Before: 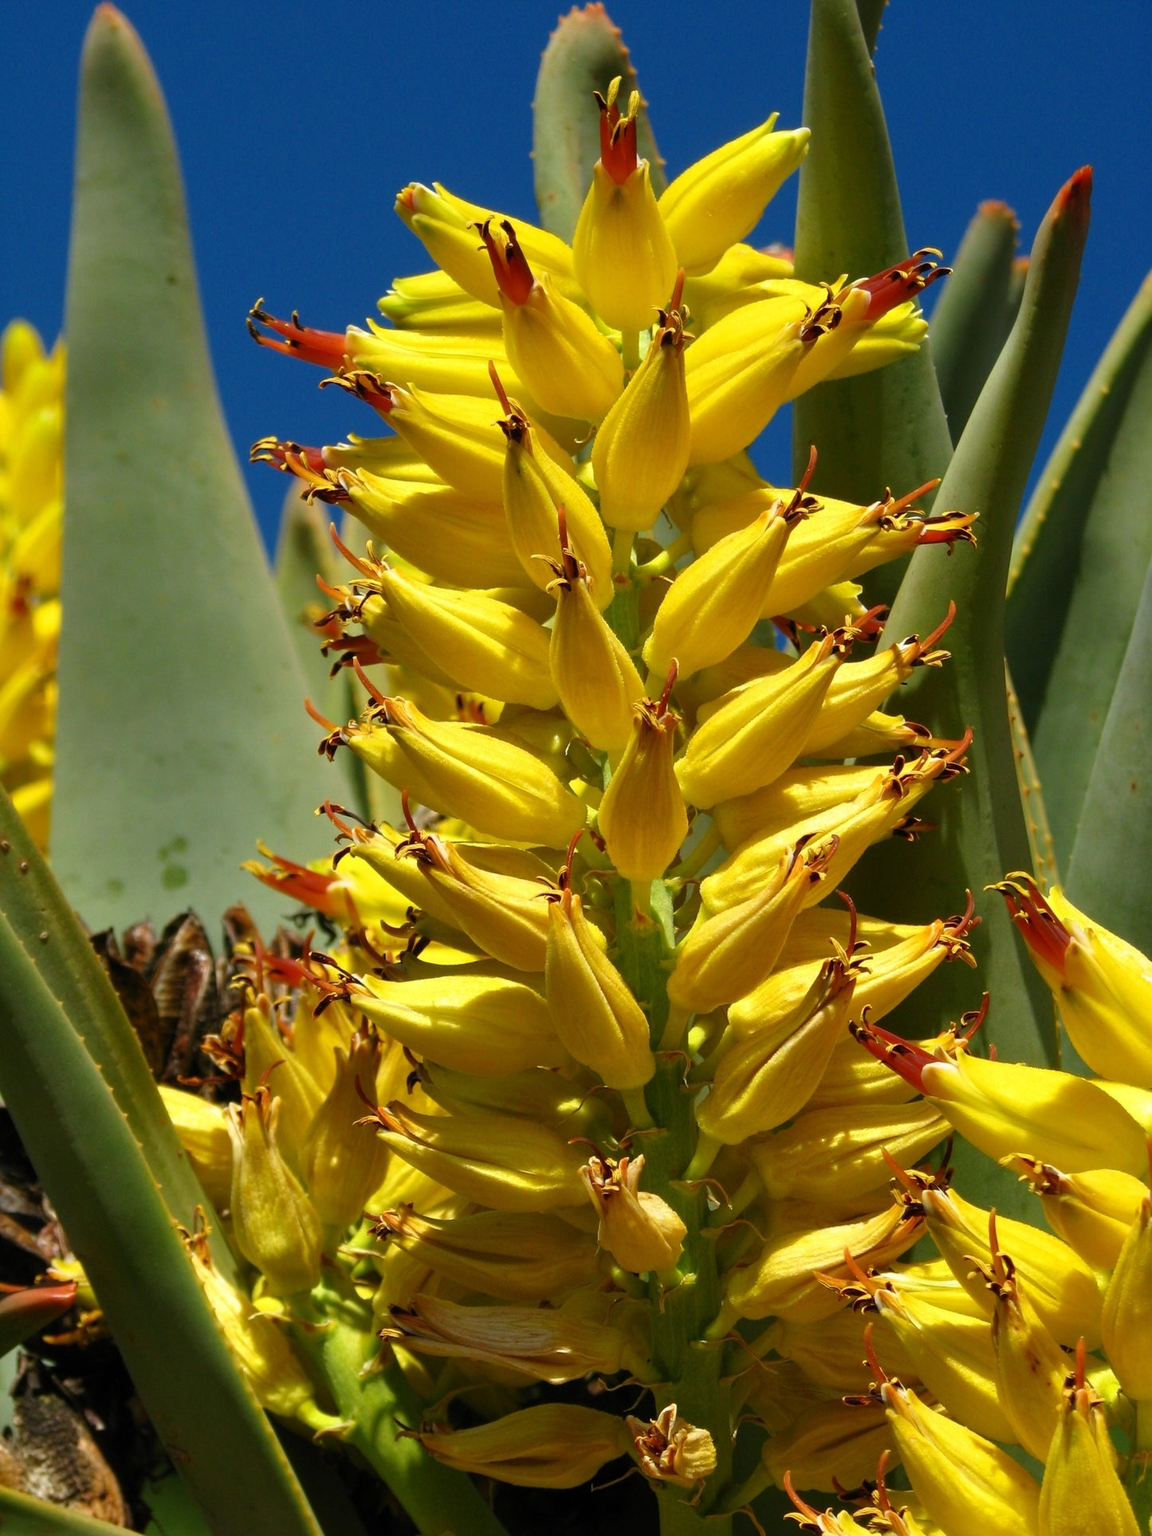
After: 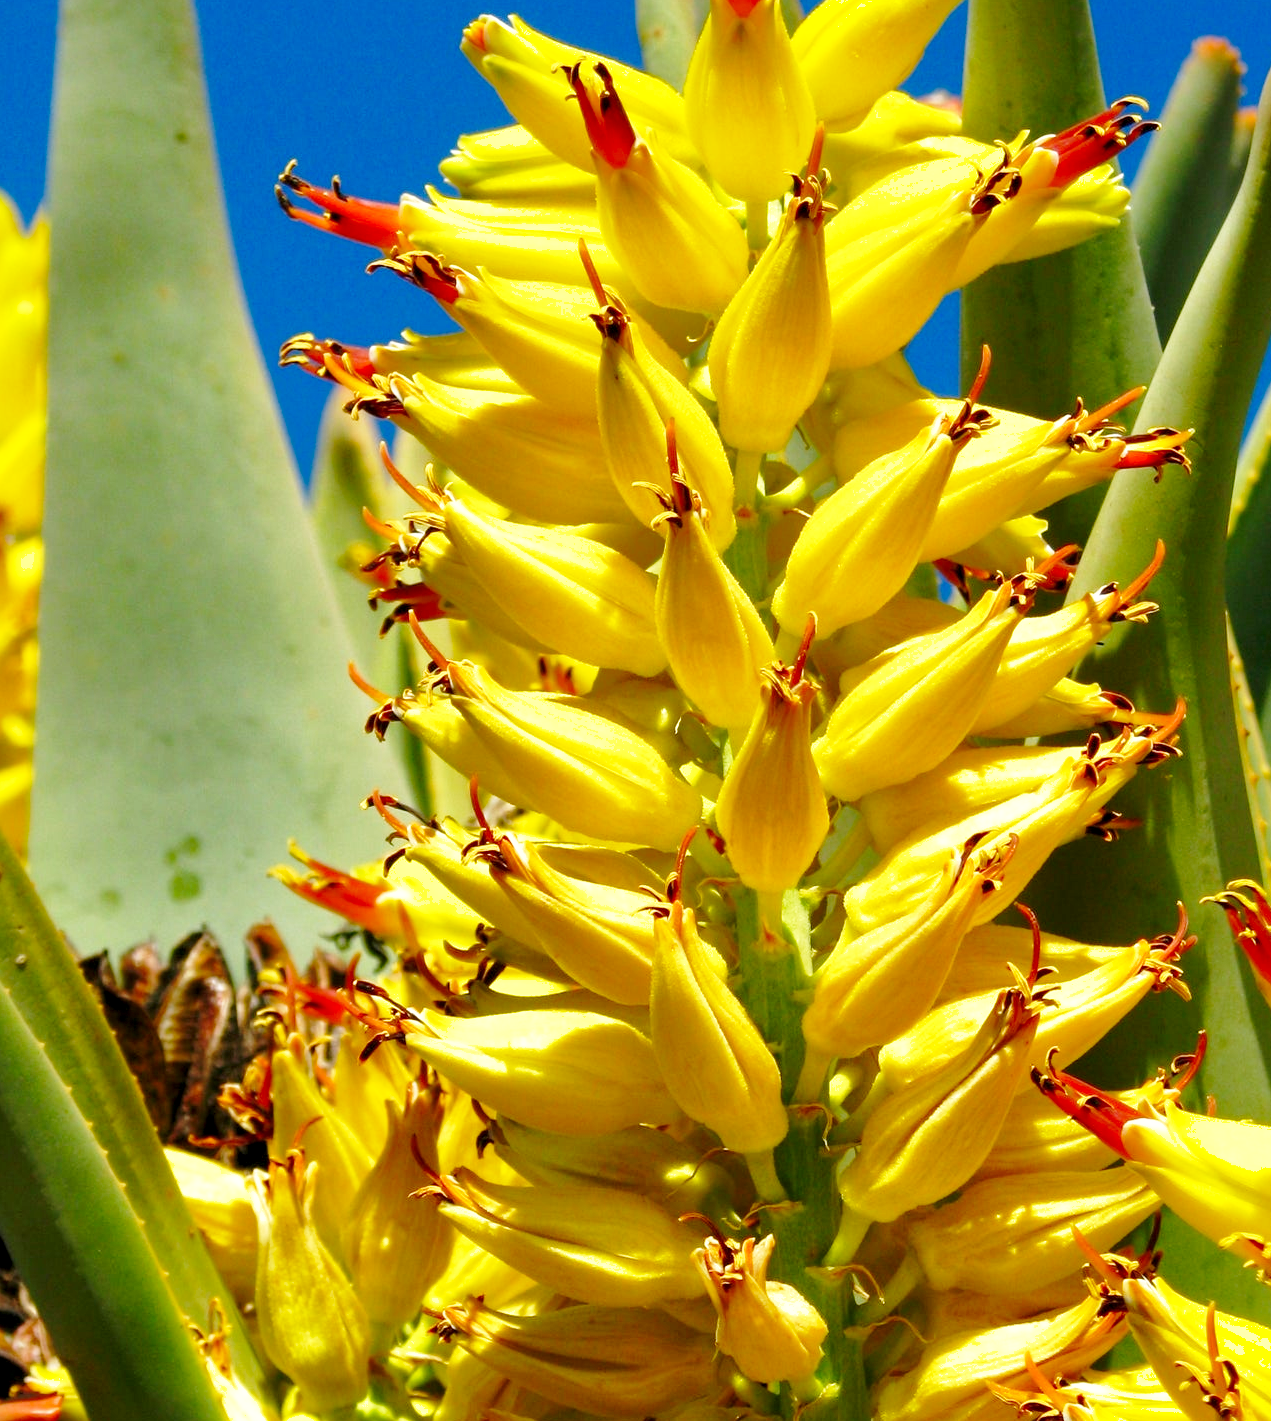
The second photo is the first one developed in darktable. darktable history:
crop and rotate: left 2.38%, top 11.133%, right 9.641%, bottom 15.083%
exposure: black level correction 0.004, exposure 0.382 EV, compensate exposure bias true, compensate highlight preservation false
shadows and highlights: on, module defaults
base curve: curves: ch0 [(0, 0) (0.028, 0.03) (0.121, 0.232) (0.46, 0.748) (0.859, 0.968) (1, 1)], preserve colors none
